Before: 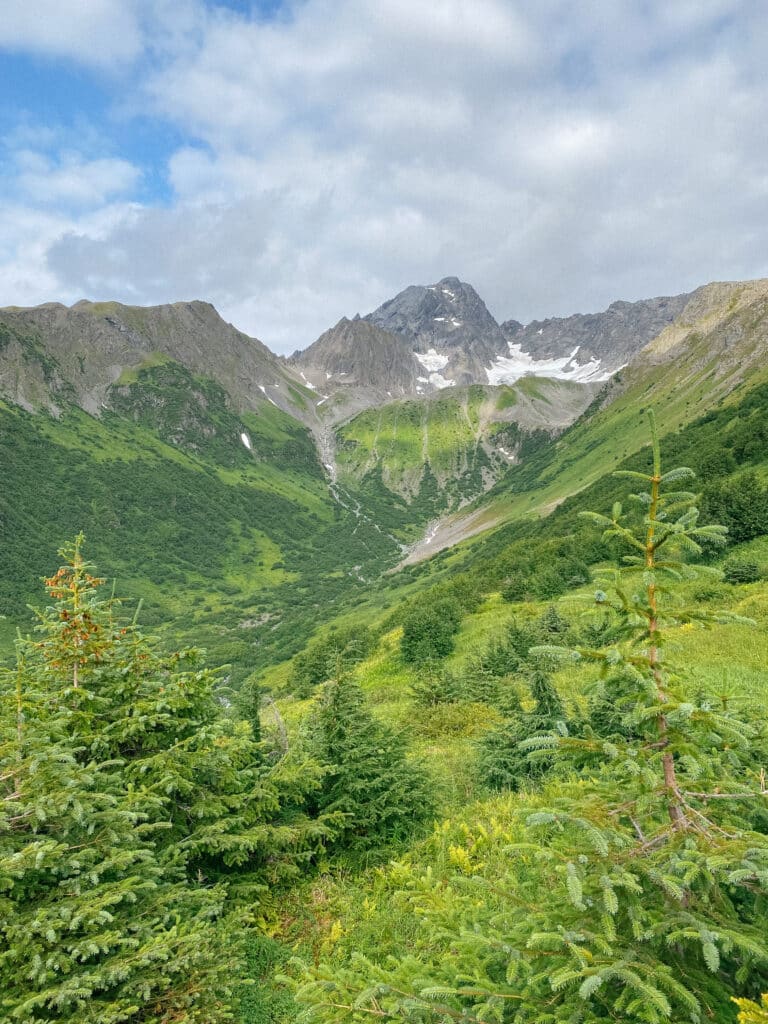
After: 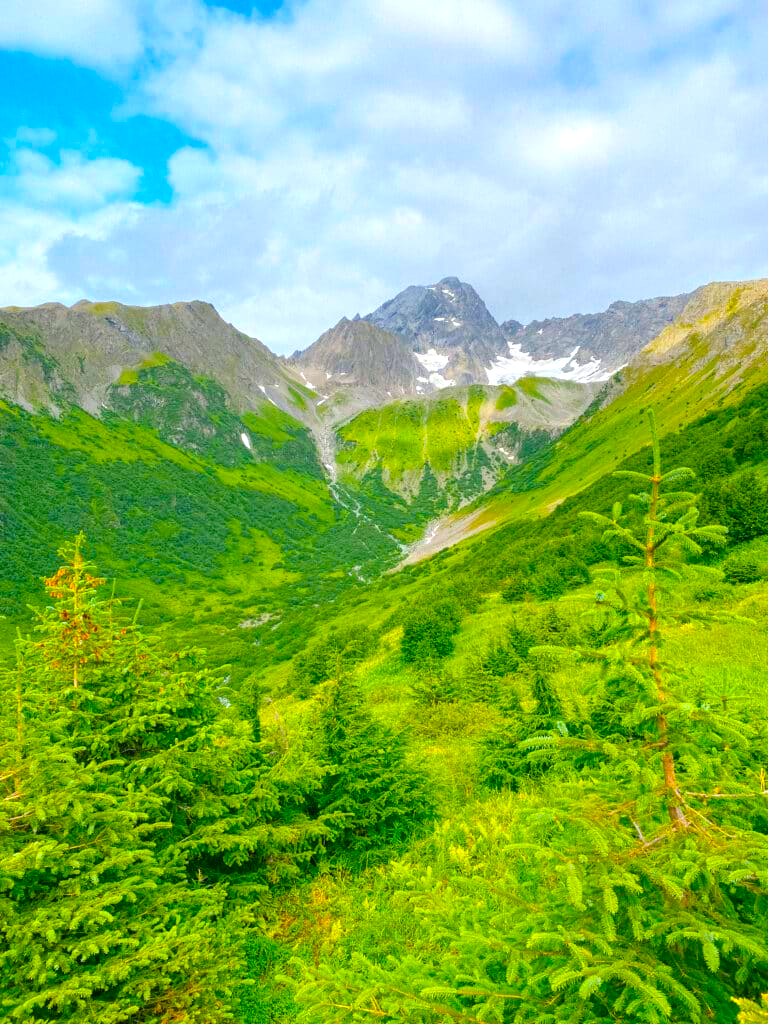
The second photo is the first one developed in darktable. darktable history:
color balance: input saturation 134.34%, contrast -10.04%, contrast fulcrum 19.67%, output saturation 133.51%
exposure: exposure 0.574 EV, compensate highlight preservation false
color balance rgb: perceptual saturation grading › global saturation 20%, global vibrance 20%
